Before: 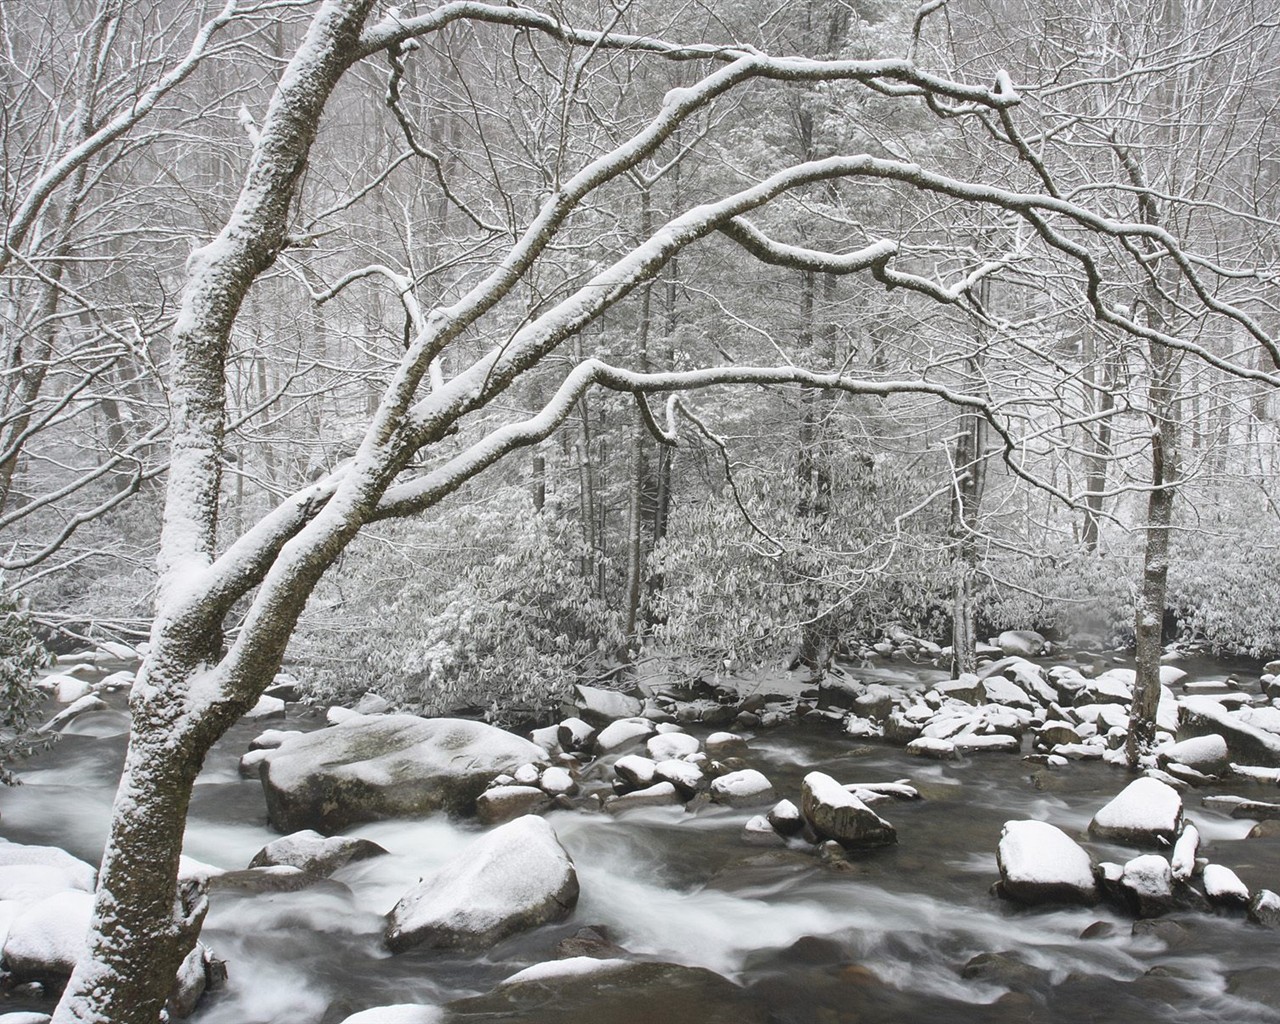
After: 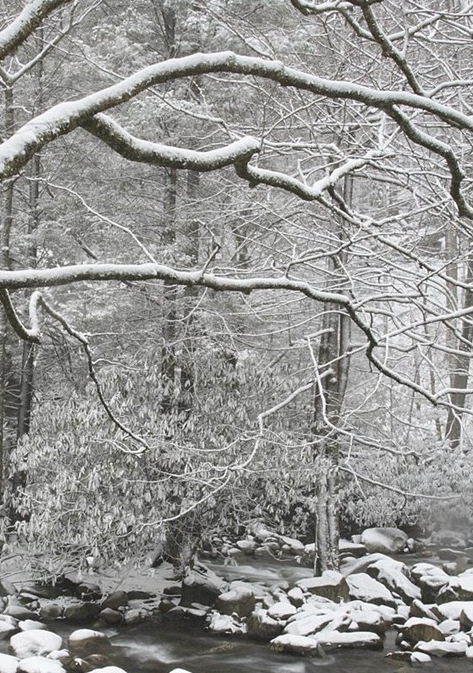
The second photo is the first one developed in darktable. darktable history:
tone equalizer: smoothing diameter 2.23%, edges refinement/feathering 19.51, mask exposure compensation -1.57 EV, filter diffusion 5
crop and rotate: left 49.833%, top 10.114%, right 13.189%, bottom 24.14%
